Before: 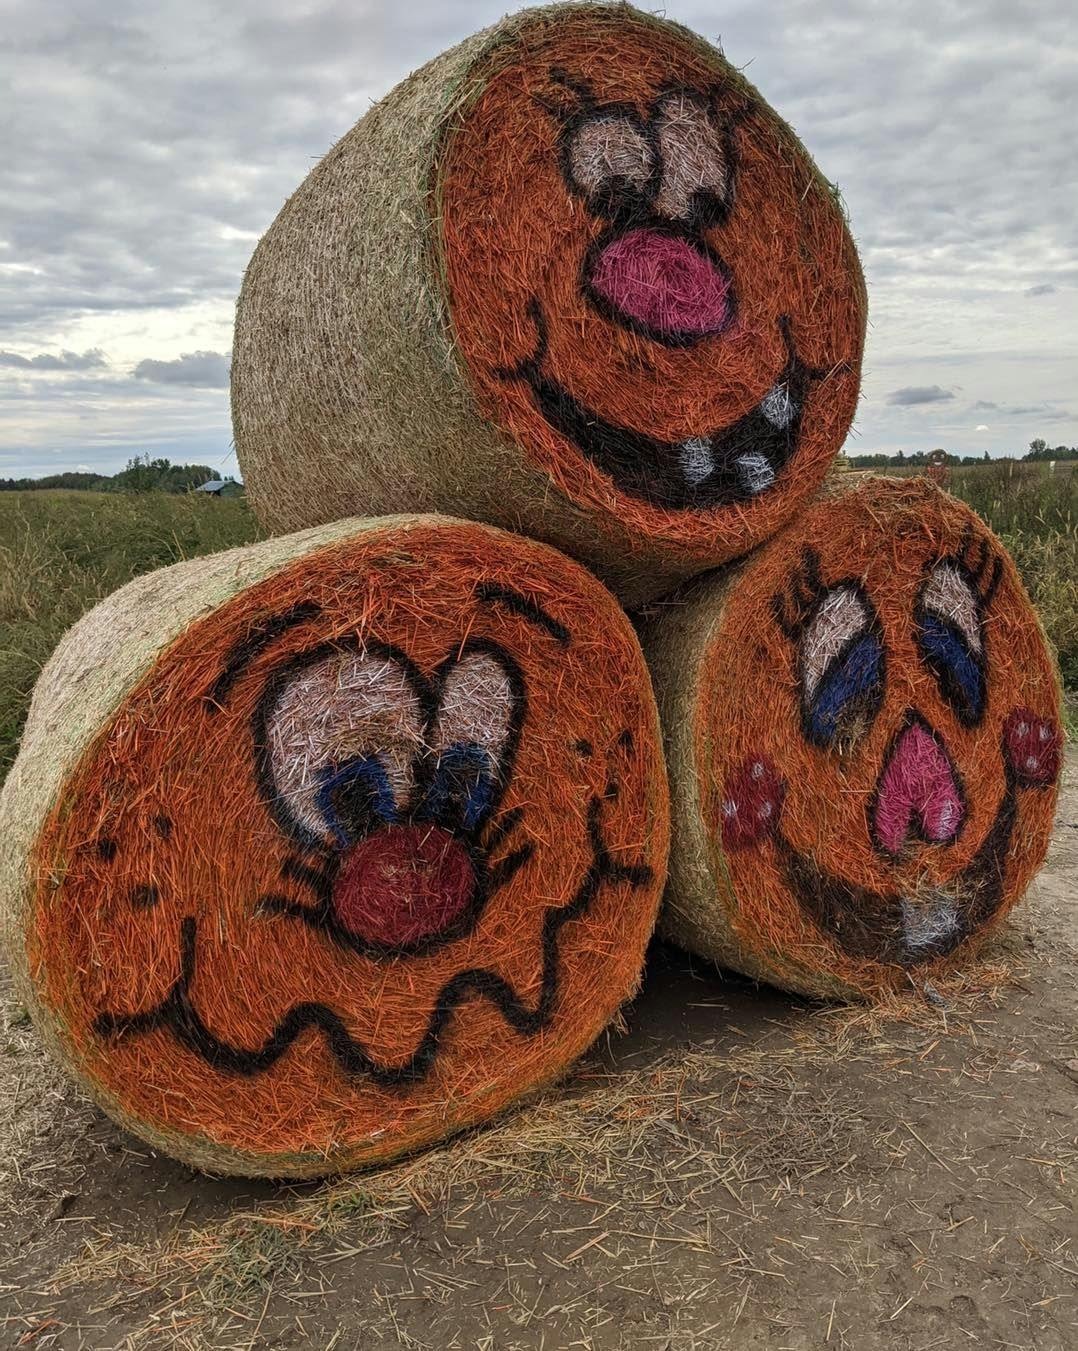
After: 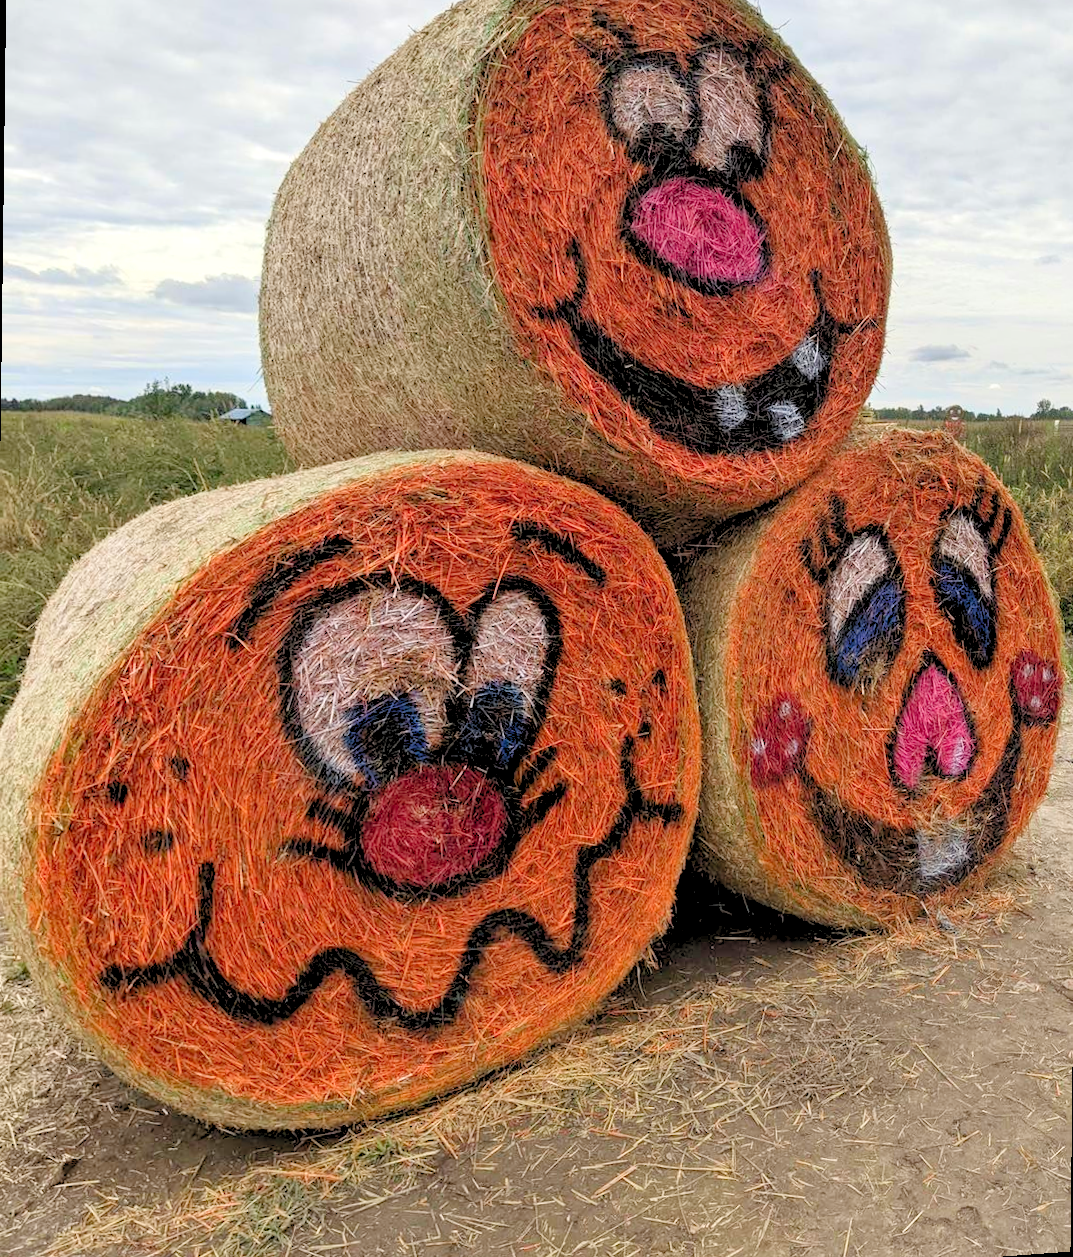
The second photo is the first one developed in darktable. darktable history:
rotate and perspective: rotation 0.679°, lens shift (horizontal) 0.136, crop left 0.009, crop right 0.991, crop top 0.078, crop bottom 0.95
shadows and highlights: shadows 0, highlights 40
levels: levels [0.072, 0.414, 0.976]
